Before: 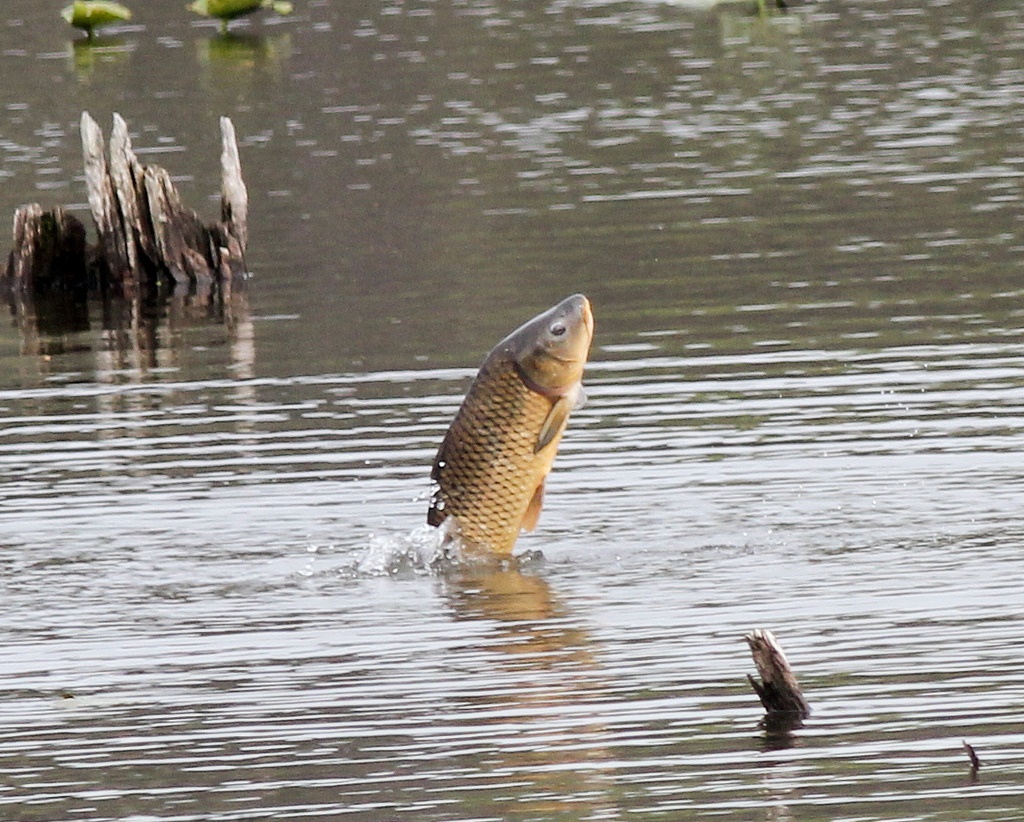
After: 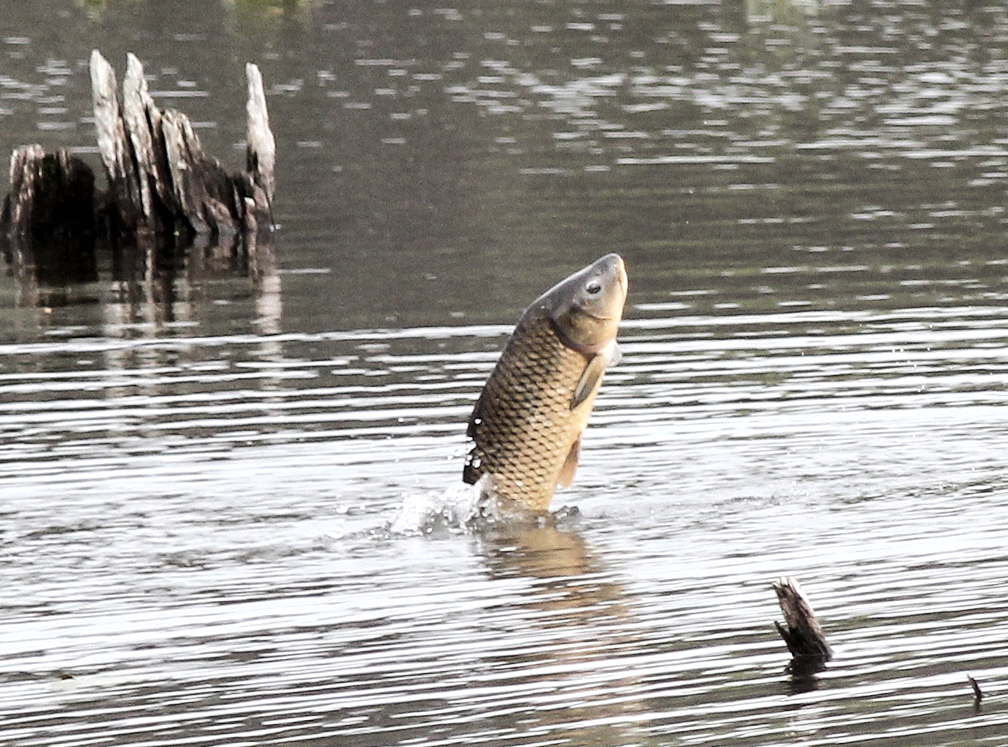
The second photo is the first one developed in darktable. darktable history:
tone equalizer: -8 EV -0.417 EV, -7 EV -0.389 EV, -6 EV -0.333 EV, -5 EV -0.222 EV, -3 EV 0.222 EV, -2 EV 0.333 EV, -1 EV 0.389 EV, +0 EV 0.417 EV, edges refinement/feathering 500, mask exposure compensation -1.57 EV, preserve details no
rotate and perspective: rotation -0.013°, lens shift (vertical) -0.027, lens shift (horizontal) 0.178, crop left 0.016, crop right 0.989, crop top 0.082, crop bottom 0.918
contrast brightness saturation: contrast 0.1, saturation -0.36
